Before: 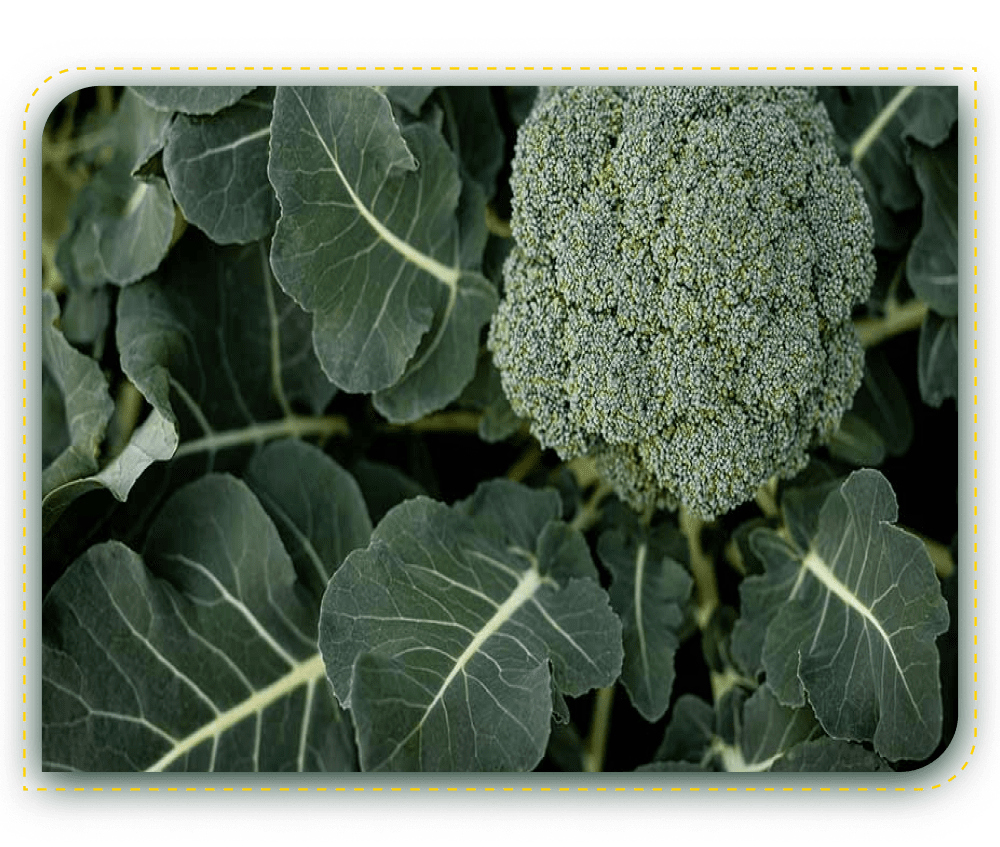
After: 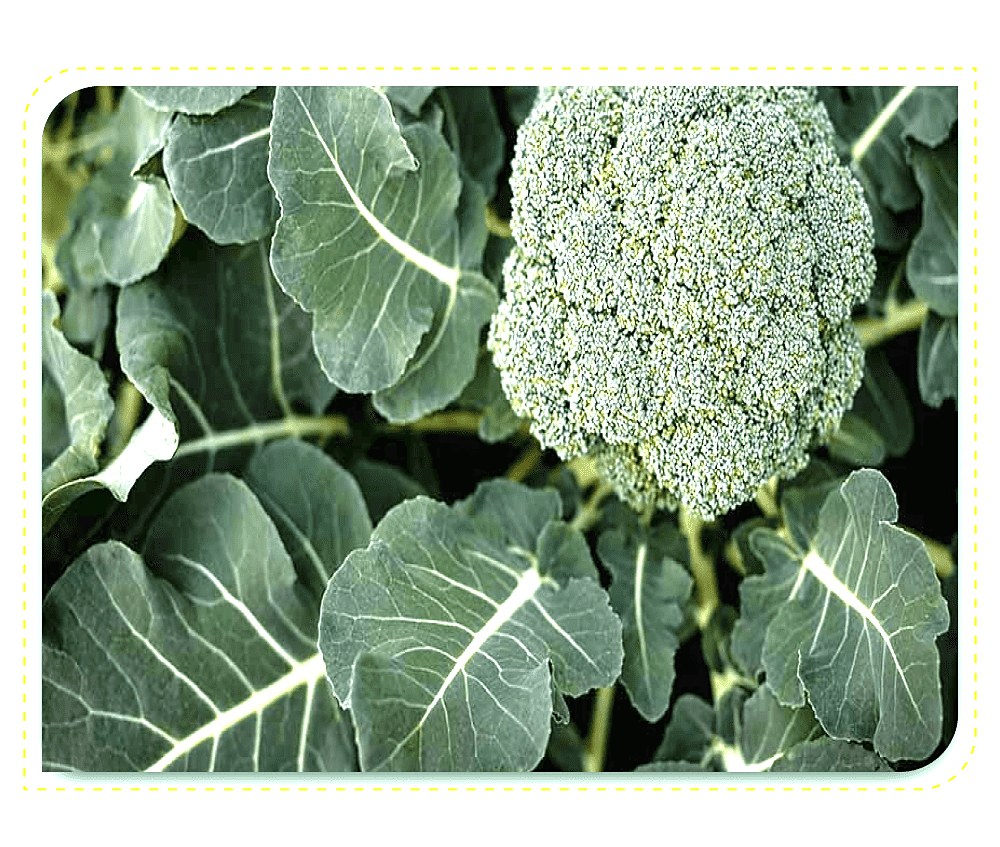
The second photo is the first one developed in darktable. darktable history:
sharpen: radius 1.434, amount 0.401, threshold 1.648
exposure: black level correction 0, exposure 1.739 EV, compensate highlight preservation false
